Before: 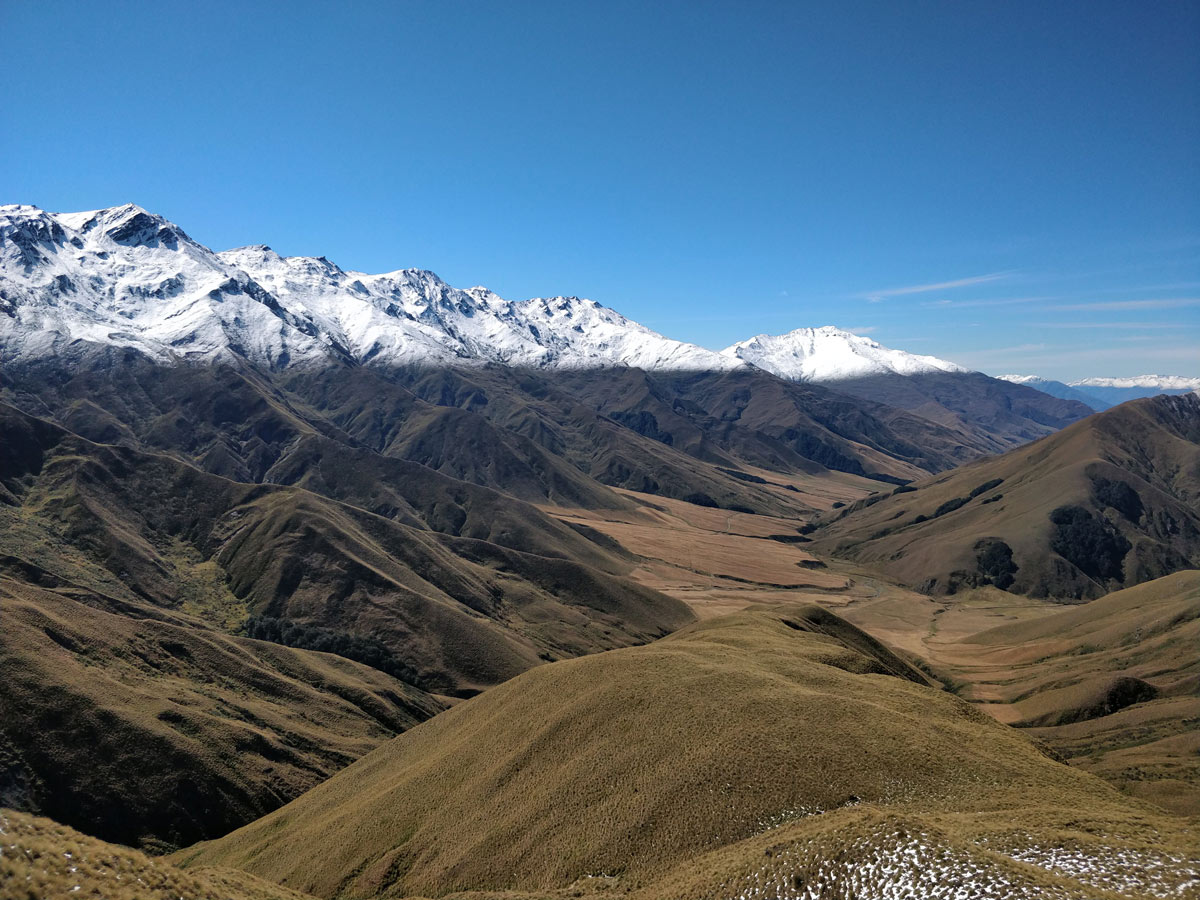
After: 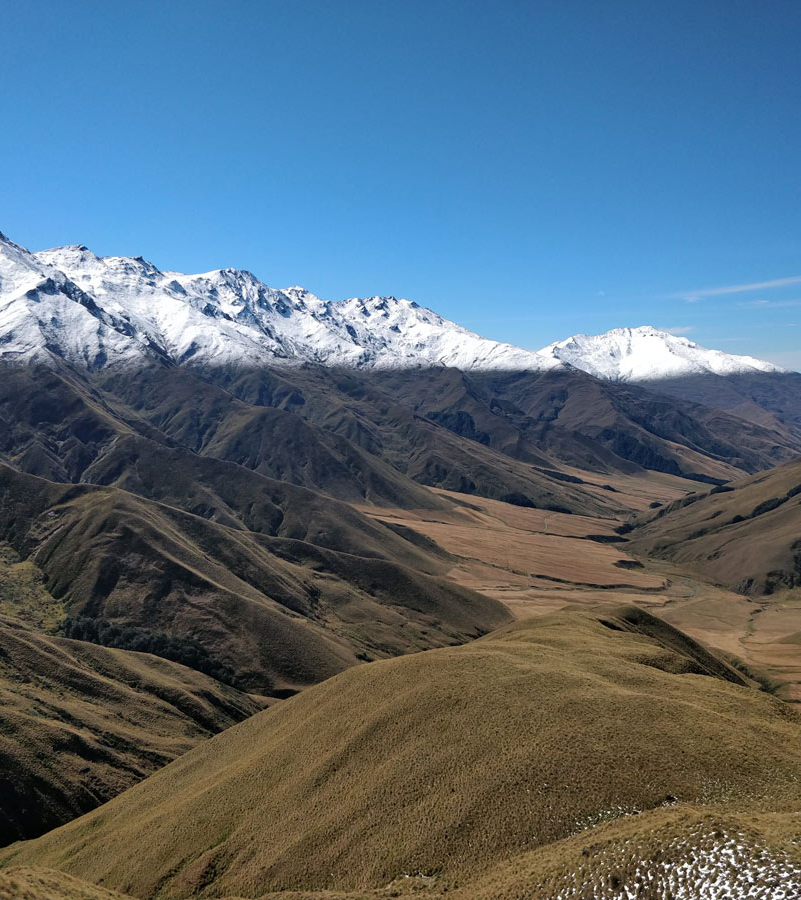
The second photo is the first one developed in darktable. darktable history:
crop and rotate: left 15.266%, right 17.978%
